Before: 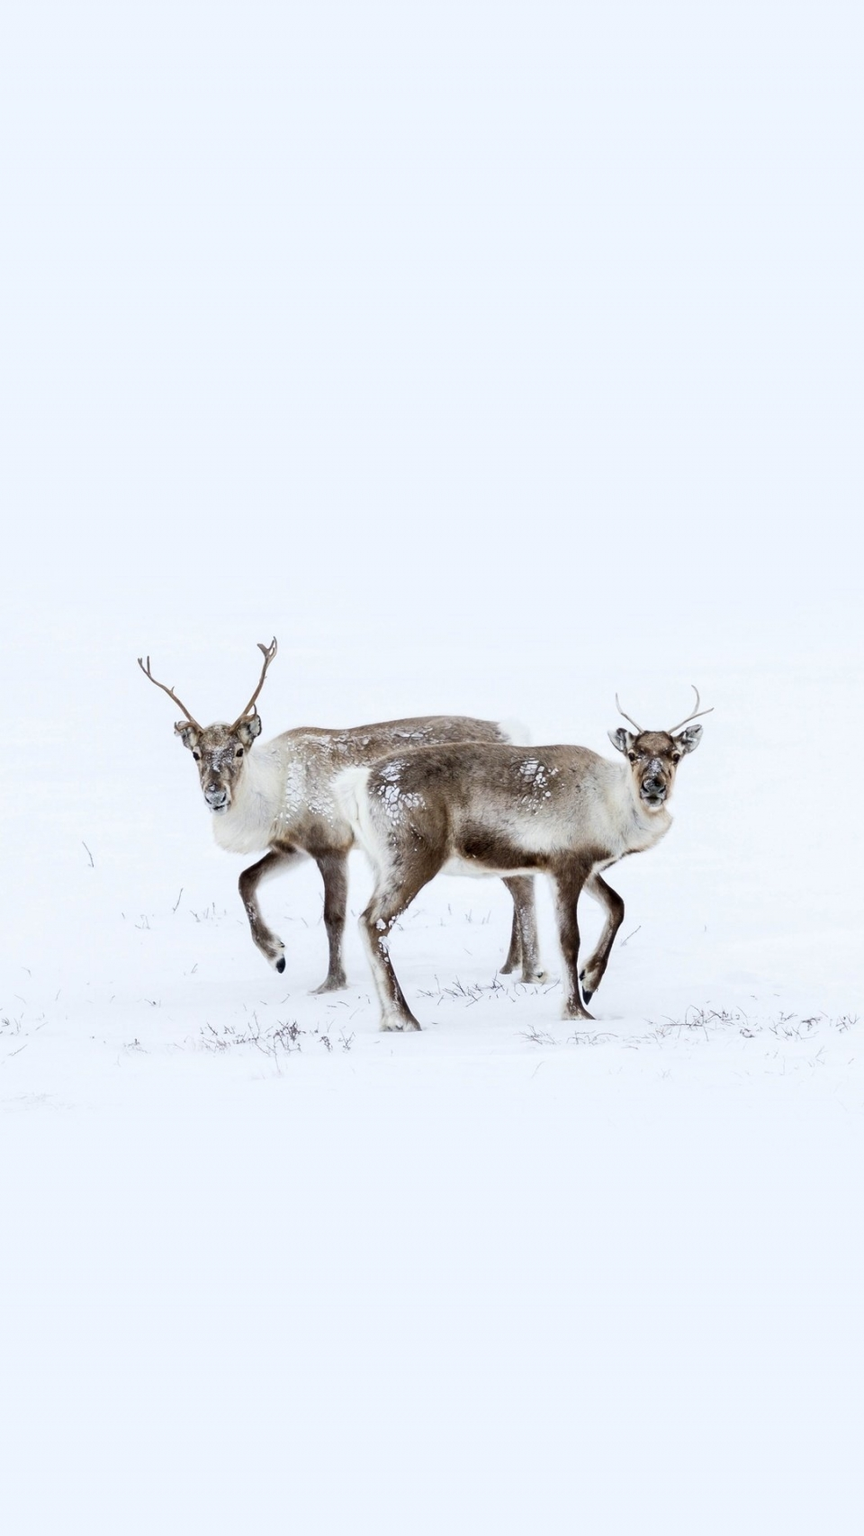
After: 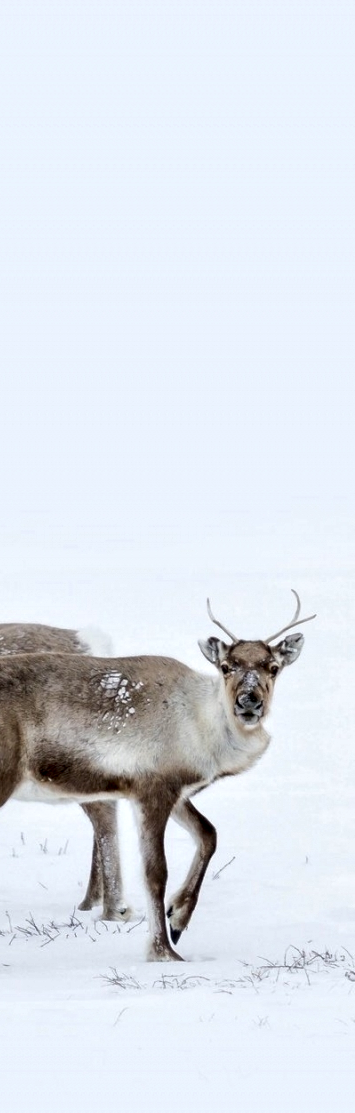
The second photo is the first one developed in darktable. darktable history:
contrast equalizer: y [[0.526, 0.53, 0.532, 0.532, 0.53, 0.525], [0.5 ×6], [0.5 ×6], [0 ×6], [0 ×6]]
crop and rotate: left 49.792%, top 10.089%, right 13.185%, bottom 24.7%
shadows and highlights: shadows 8.46, white point adjustment 0.931, highlights -39.72
